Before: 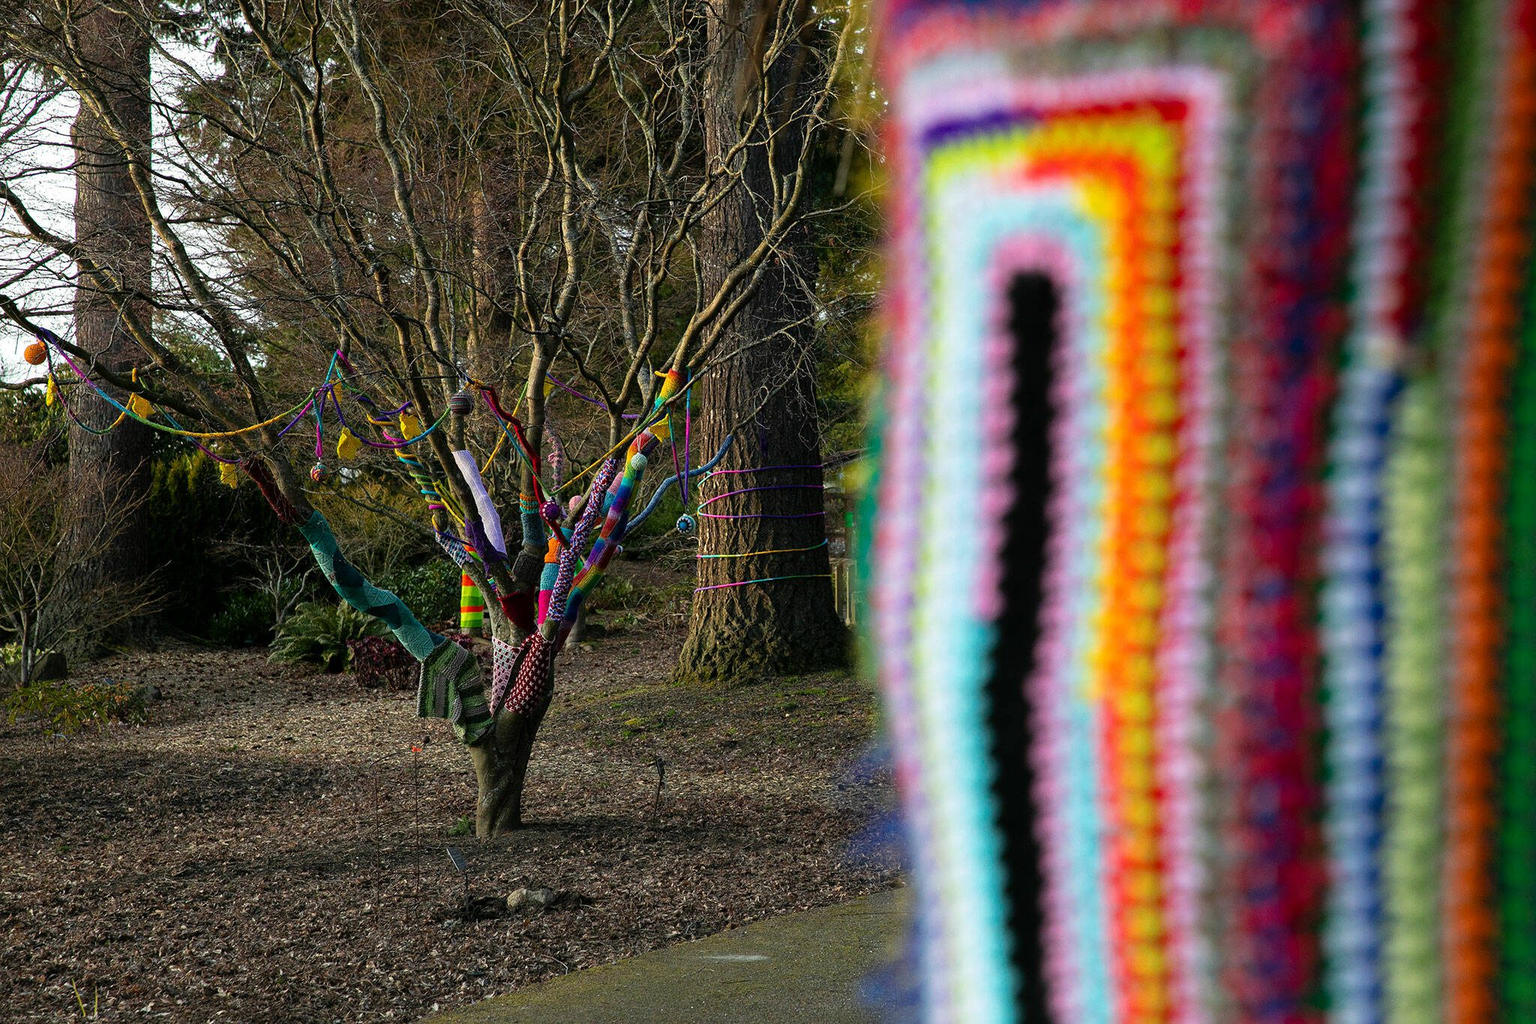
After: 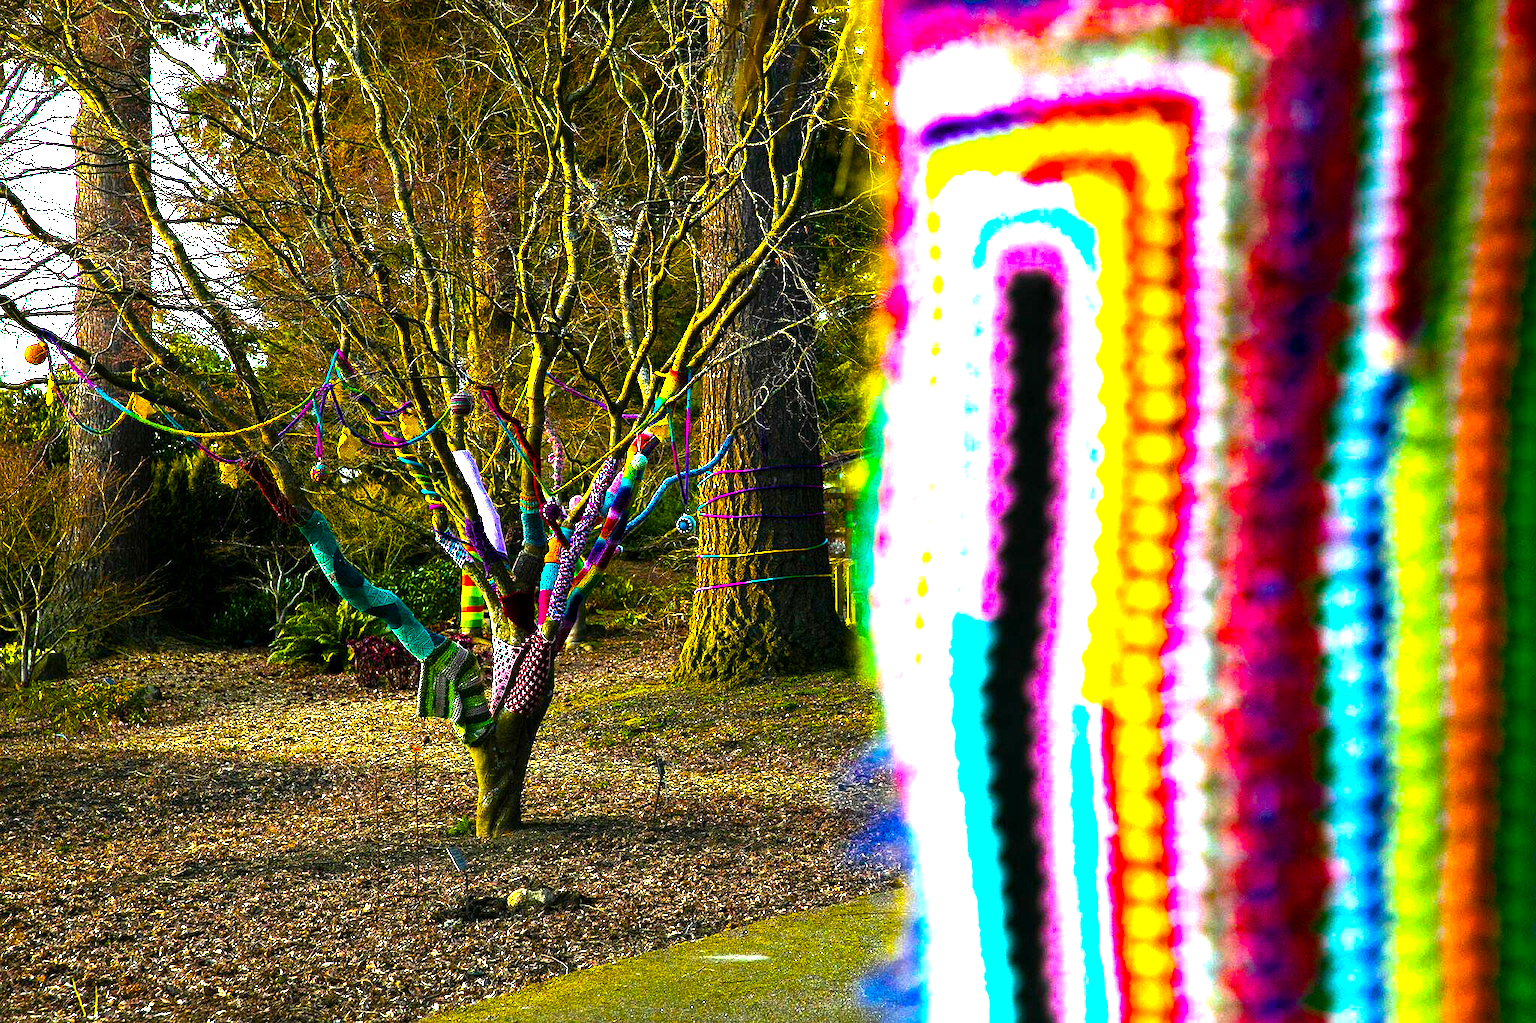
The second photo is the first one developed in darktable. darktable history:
exposure: exposure 0.161 EV, compensate highlight preservation false
color balance rgb: linear chroma grading › global chroma 20%, perceptual saturation grading › global saturation 65%, perceptual saturation grading › highlights 60%, perceptual saturation grading › mid-tones 50%, perceptual saturation grading › shadows 50%, perceptual brilliance grading › global brilliance 30%, perceptual brilliance grading › highlights 50%, perceptual brilliance grading › mid-tones 50%, perceptual brilliance grading › shadows -22%, global vibrance 20%
